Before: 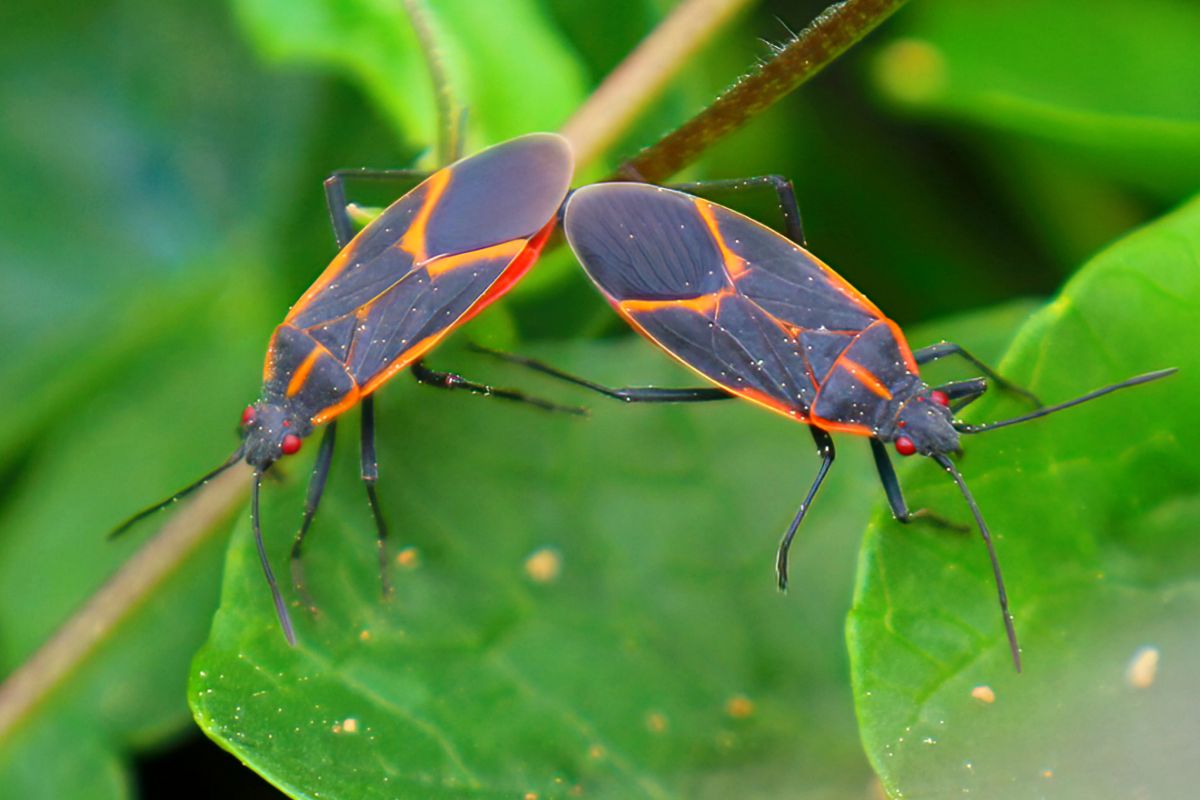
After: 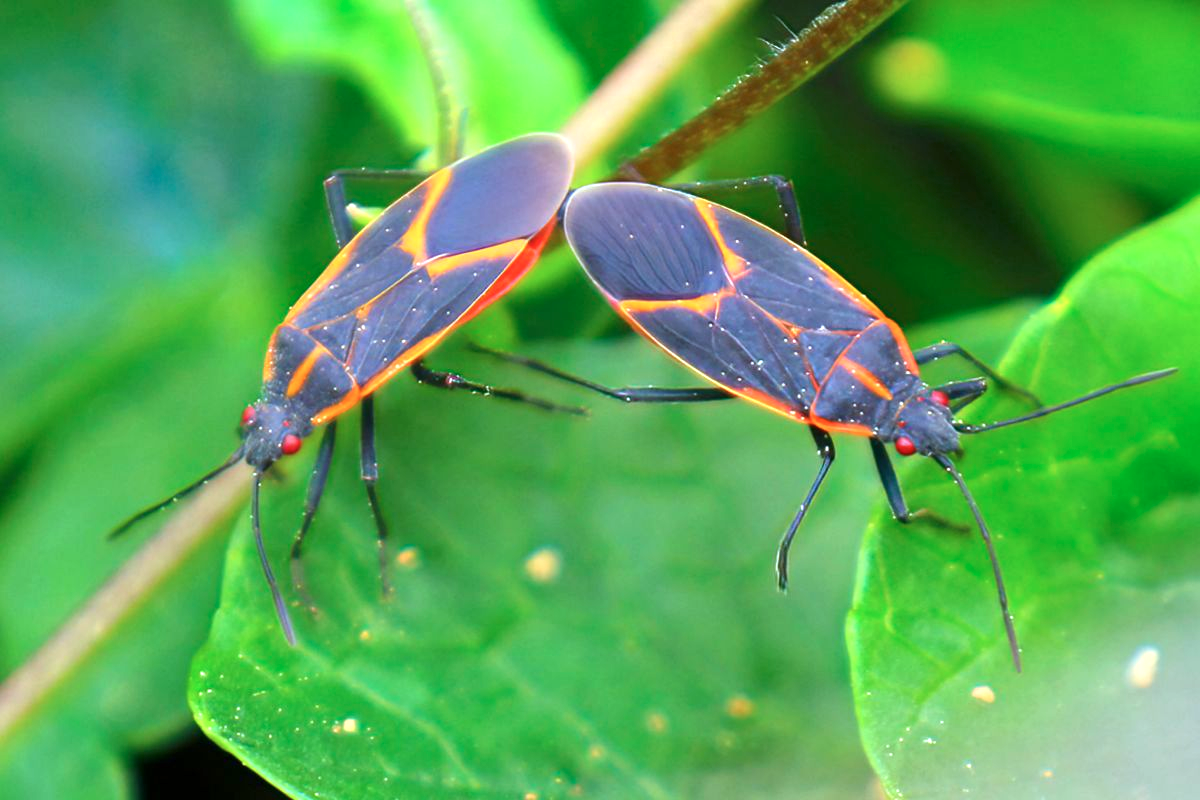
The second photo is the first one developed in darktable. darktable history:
exposure: exposure 0.641 EV, compensate highlight preservation false
color calibration: x 0.37, y 0.382, temperature 4306.28 K
